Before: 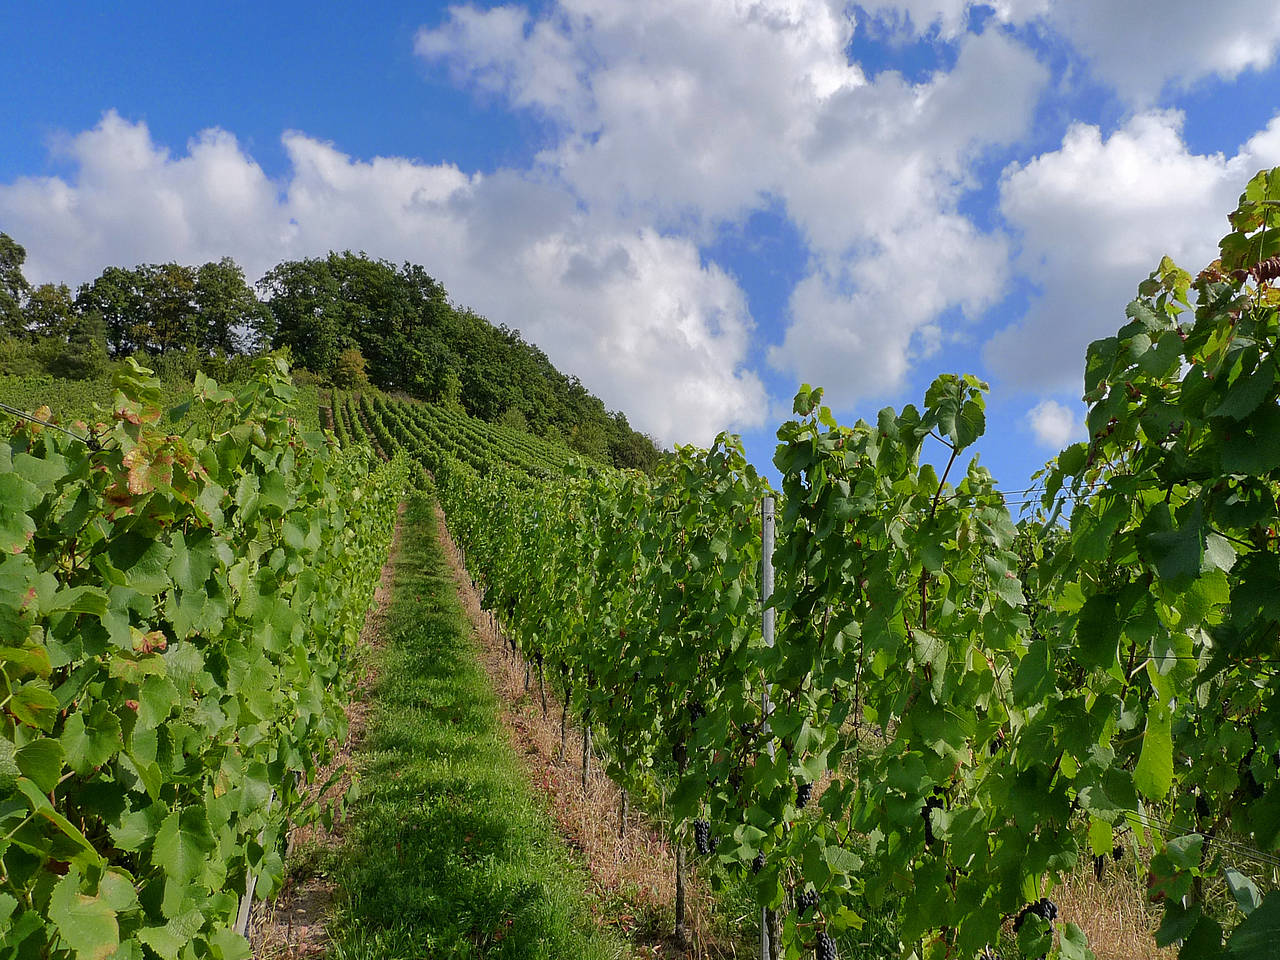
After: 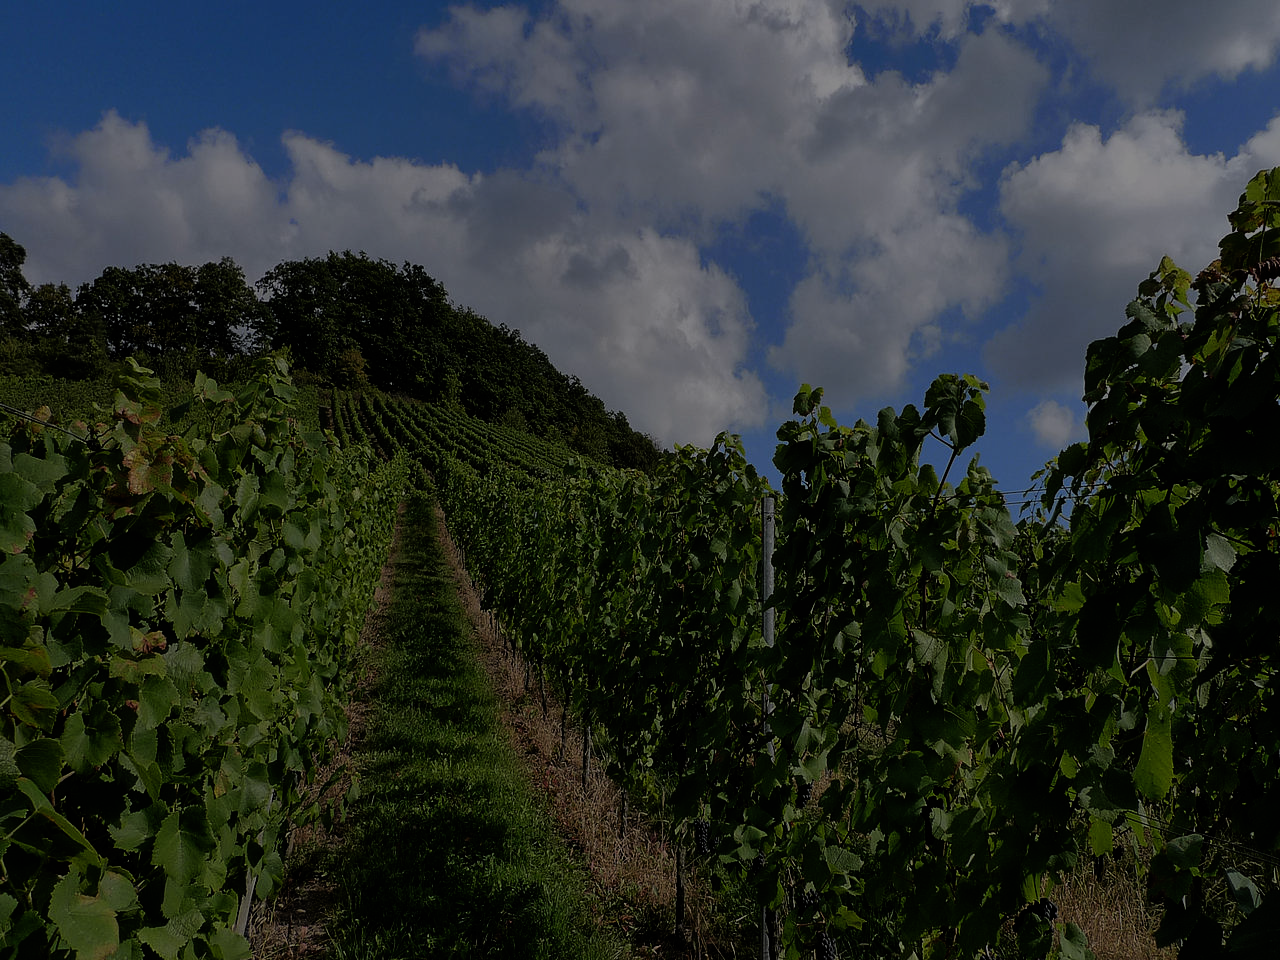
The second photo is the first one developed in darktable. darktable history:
exposure: exposure -2.002 EV, compensate highlight preservation false
filmic rgb: black relative exposure -7.75 EV, white relative exposure 4.4 EV, threshold 3 EV, hardness 3.76, latitude 50%, contrast 1.1, color science v5 (2021), contrast in shadows safe, contrast in highlights safe, enable highlight reconstruction true
